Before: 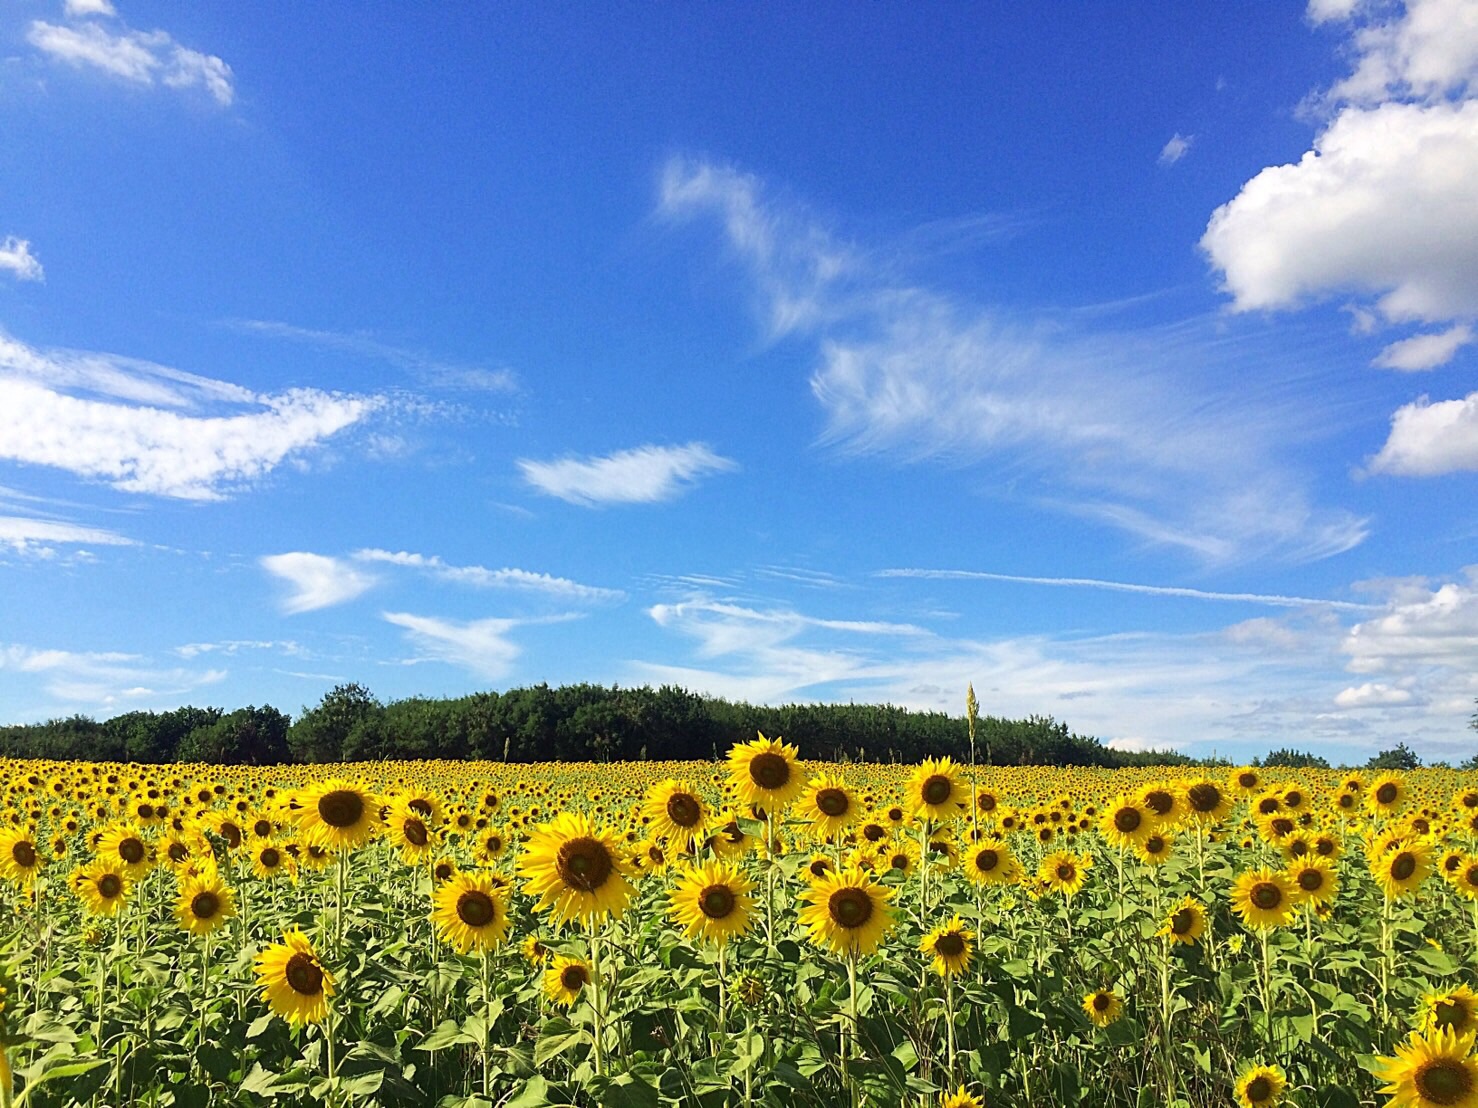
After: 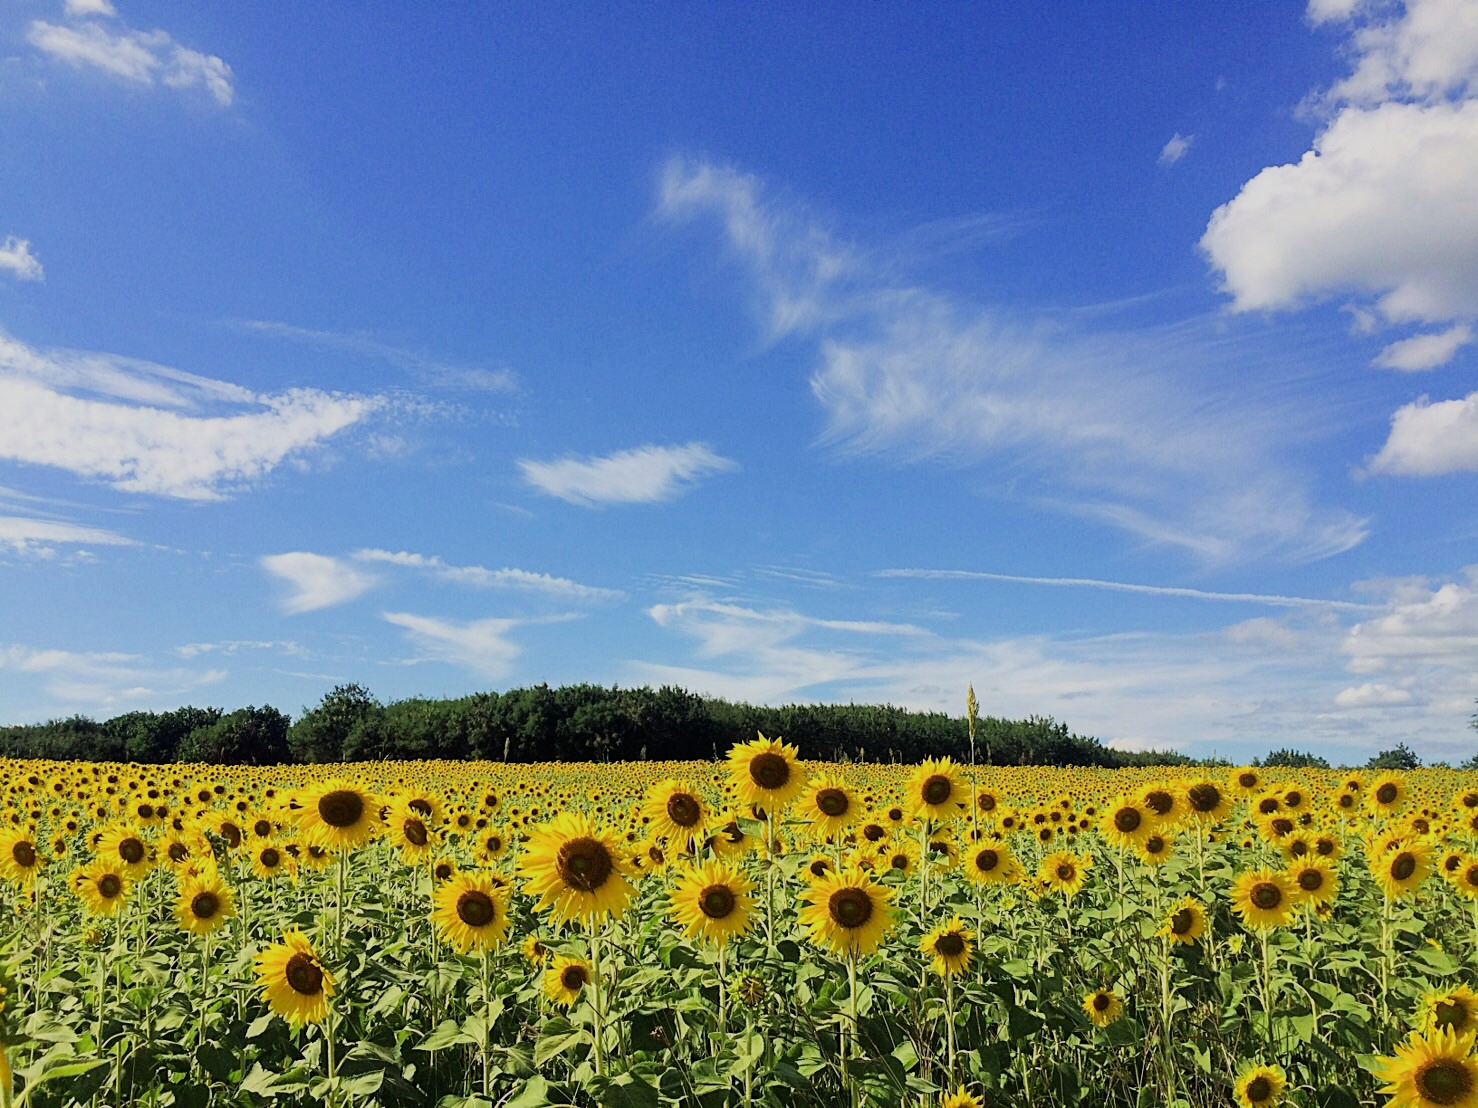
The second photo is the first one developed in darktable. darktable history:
filmic rgb: black relative exposure -7.86 EV, white relative exposure 4.24 EV, hardness 3.9
